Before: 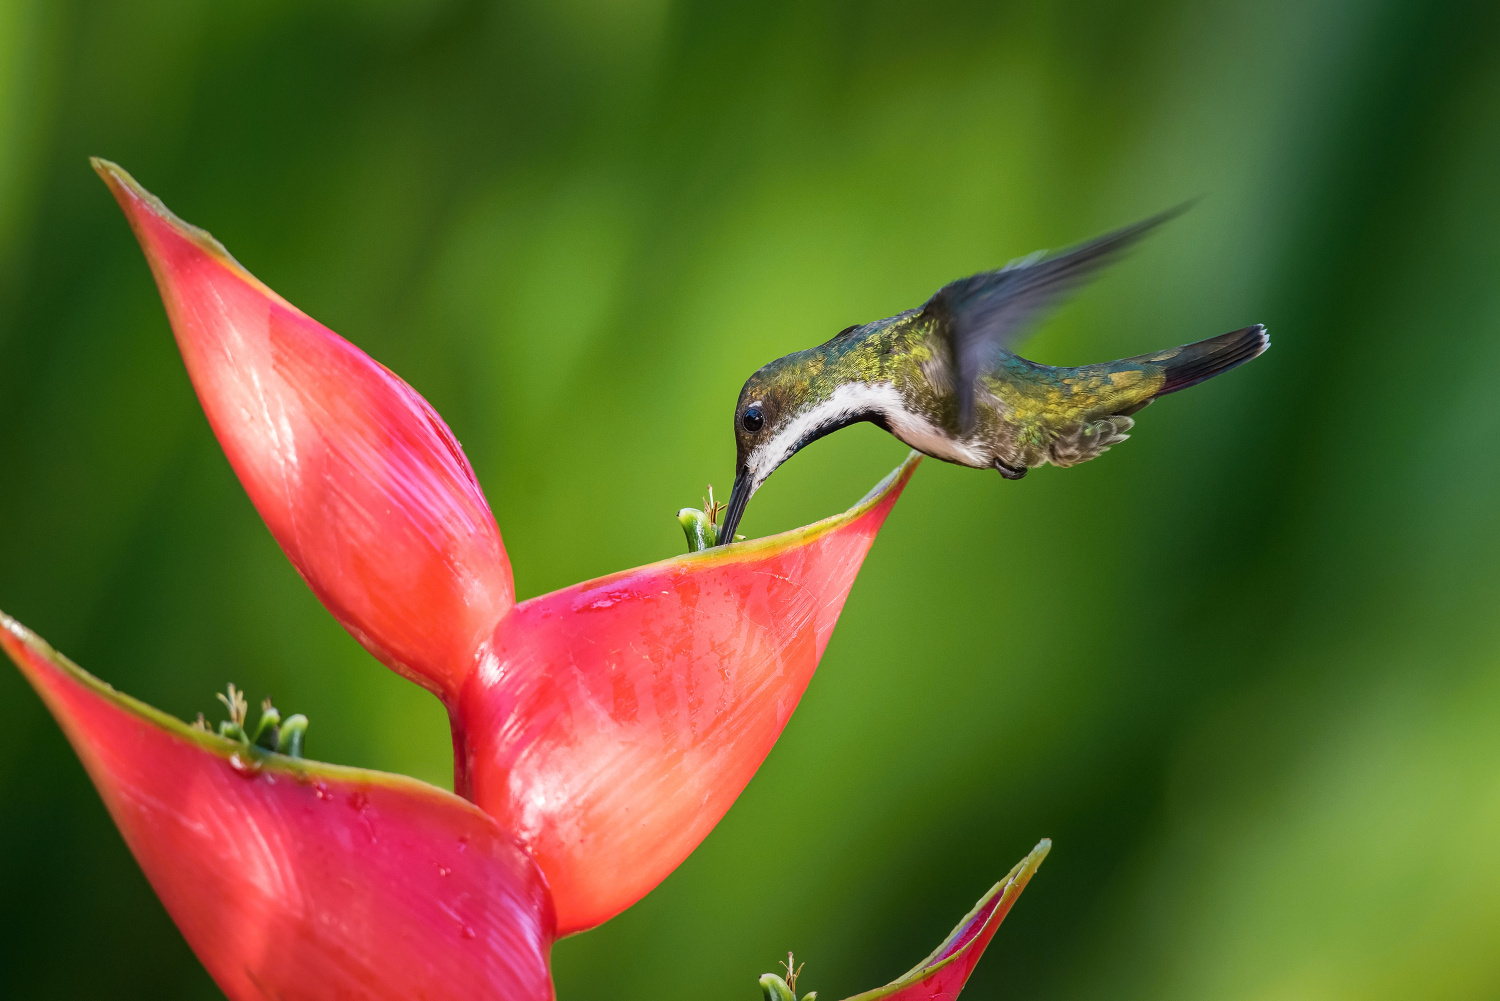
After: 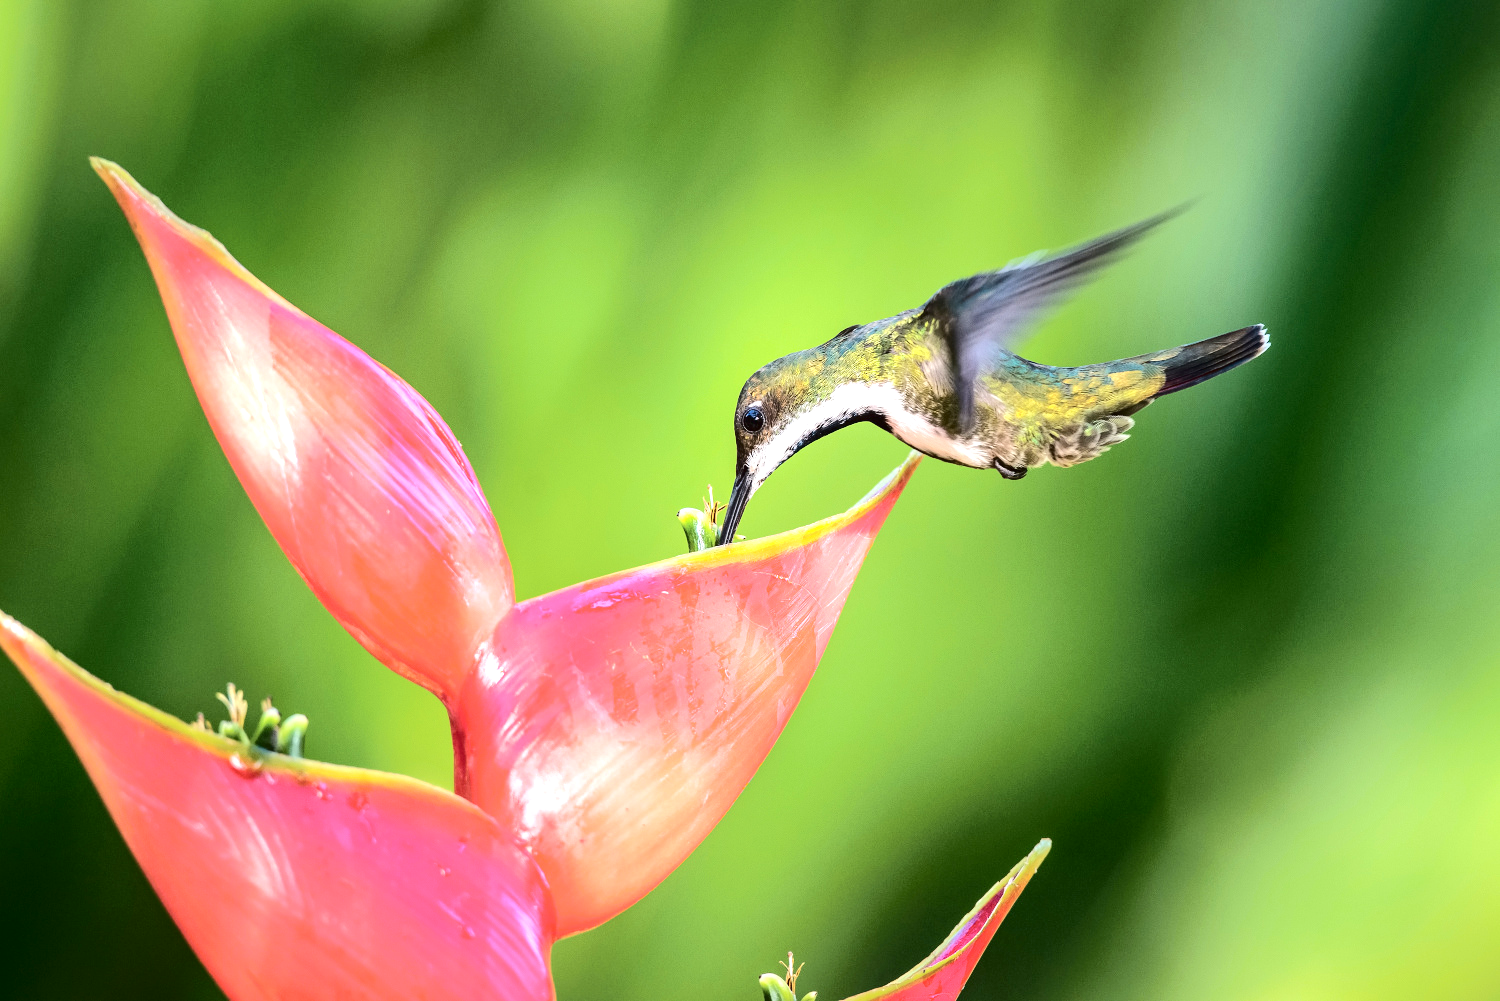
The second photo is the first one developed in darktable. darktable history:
exposure: black level correction 0, exposure 0.951 EV, compensate exposure bias true, compensate highlight preservation false
tone curve: curves: ch0 [(0, 0) (0.003, 0.017) (0.011, 0.017) (0.025, 0.017) (0.044, 0.019) (0.069, 0.03) (0.1, 0.046) (0.136, 0.066) (0.177, 0.104) (0.224, 0.151) (0.277, 0.231) (0.335, 0.321) (0.399, 0.454) (0.468, 0.567) (0.543, 0.674) (0.623, 0.763) (0.709, 0.82) (0.801, 0.872) (0.898, 0.934) (1, 1)], color space Lab, independent channels, preserve colors none
